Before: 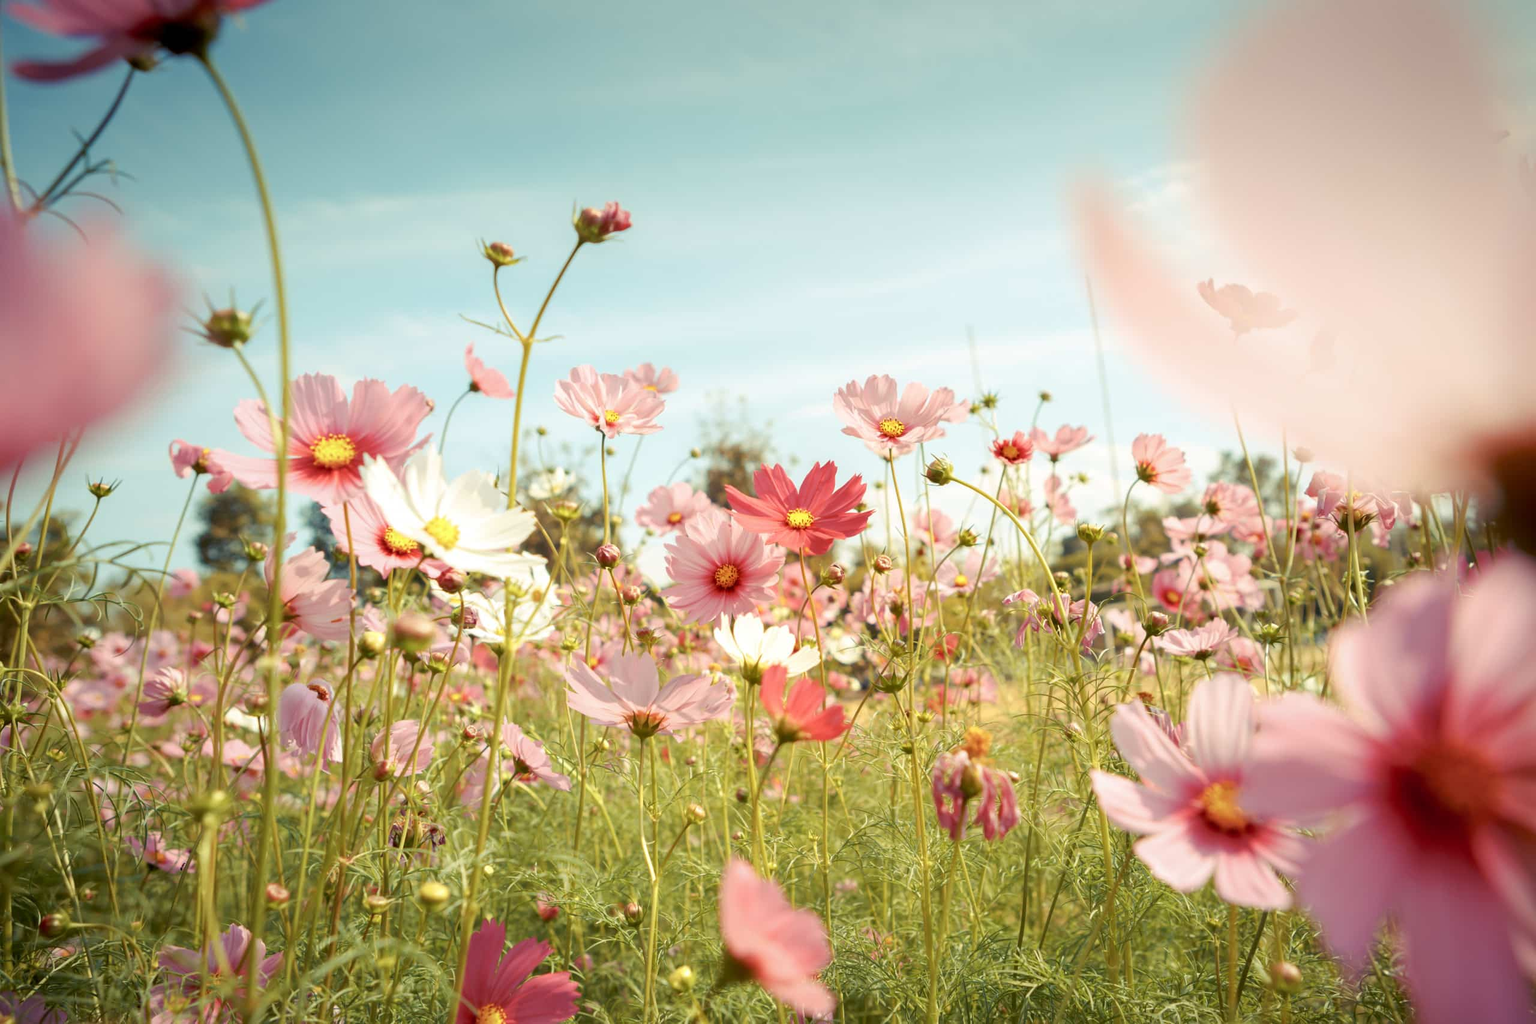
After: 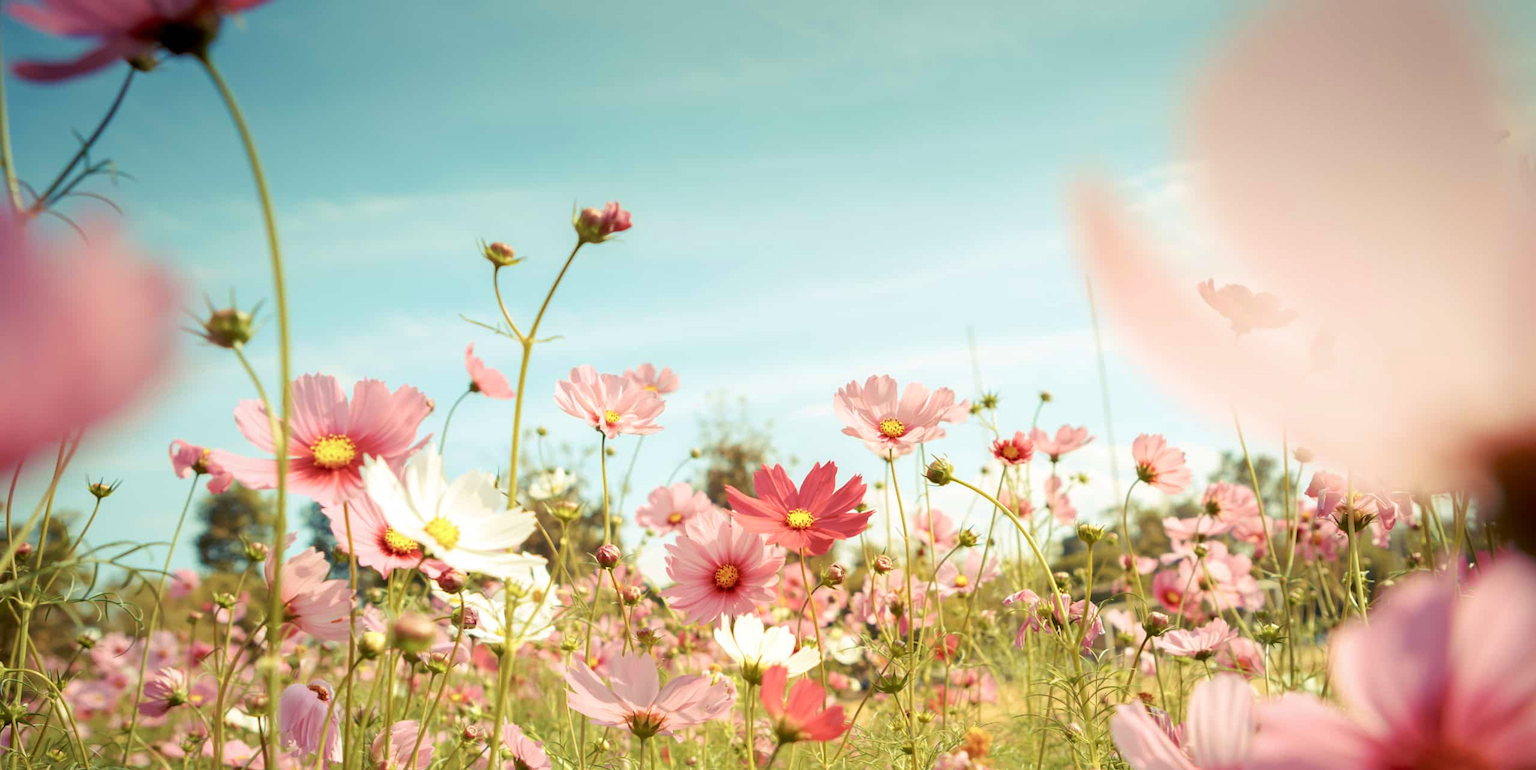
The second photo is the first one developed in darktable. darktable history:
velvia: on, module defaults
crop: bottom 24.745%
